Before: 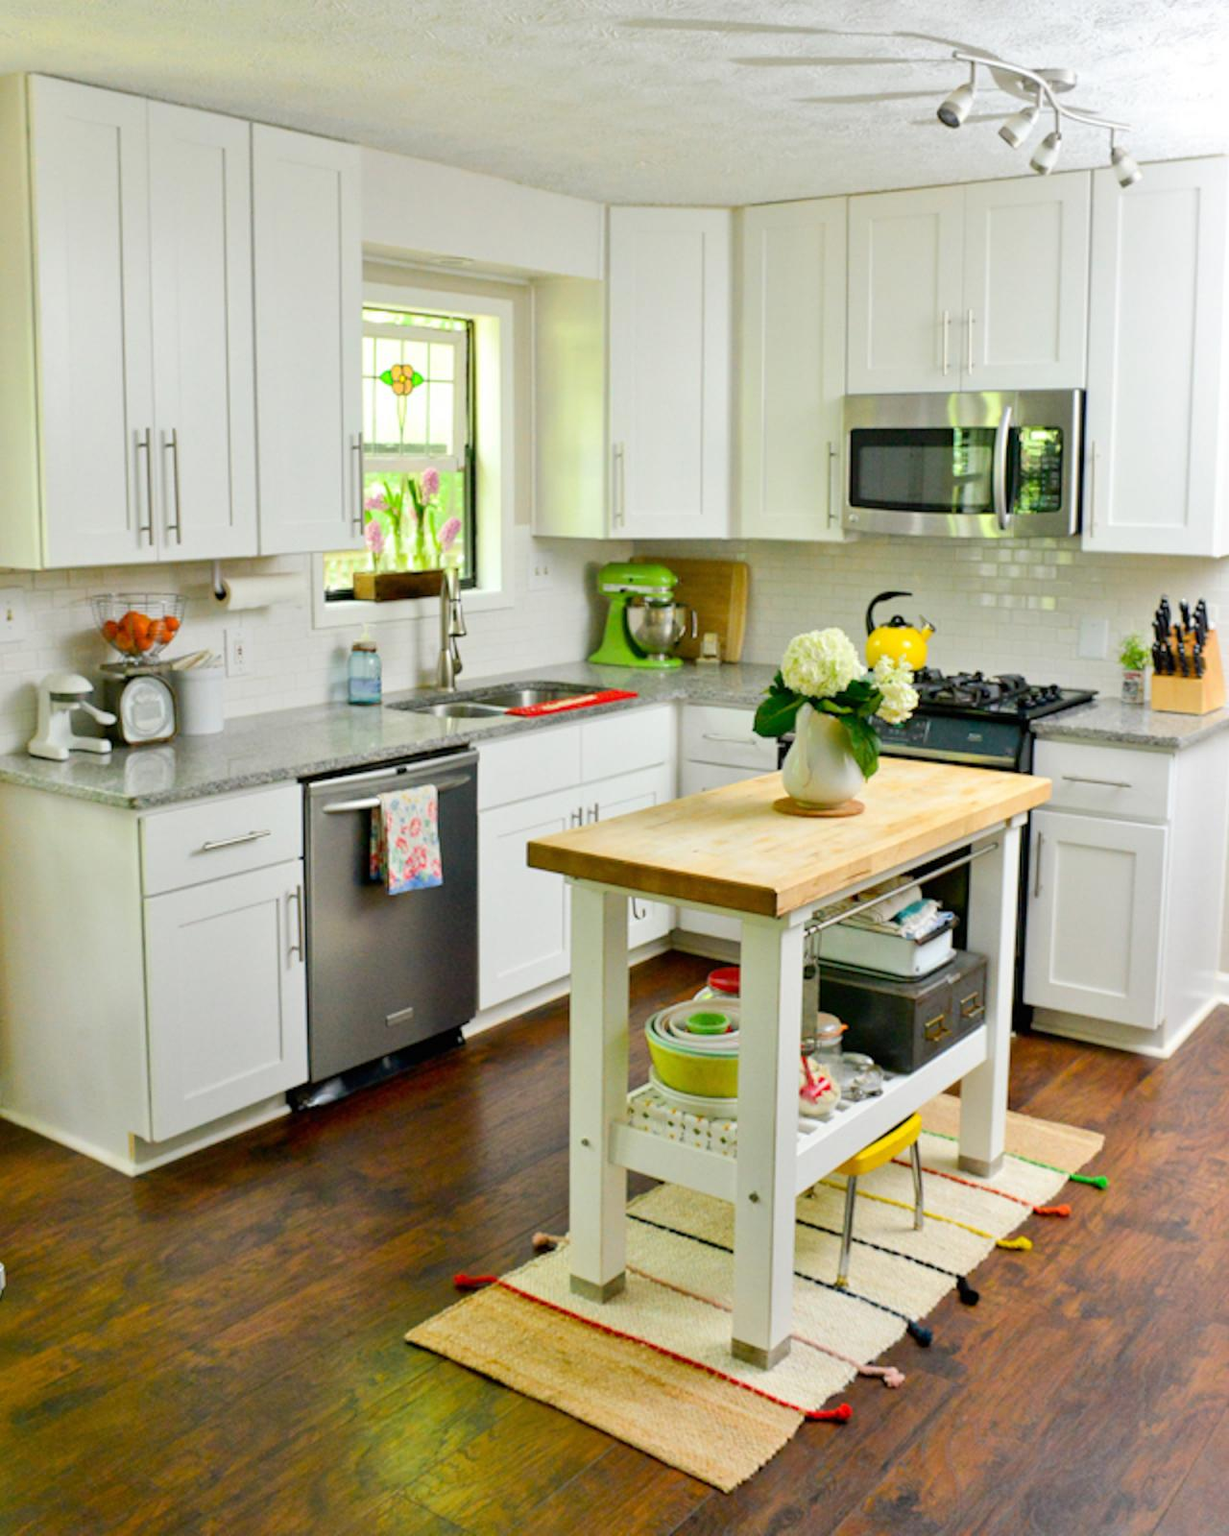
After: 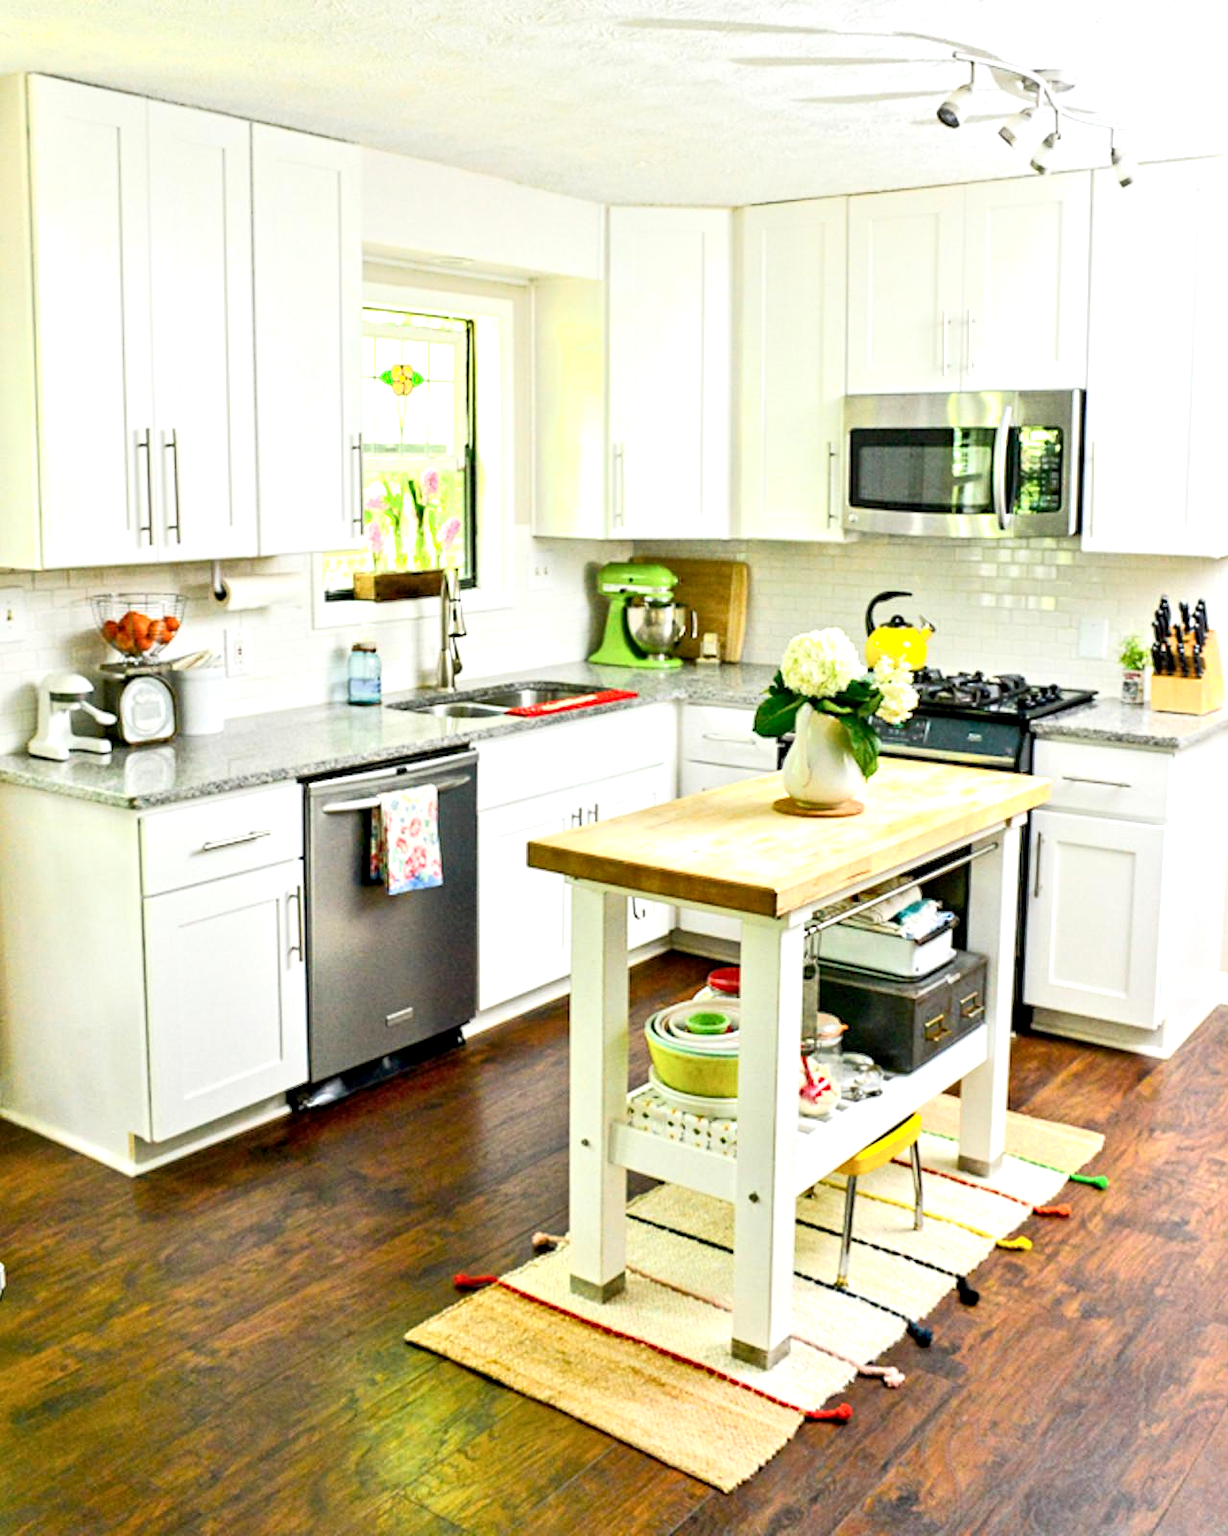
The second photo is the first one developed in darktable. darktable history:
exposure: exposure 0.651 EV, compensate highlight preservation false
contrast equalizer: octaves 7, y [[0.502, 0.517, 0.543, 0.576, 0.611, 0.631], [0.5 ×6], [0.5 ×6], [0 ×6], [0 ×6]]
shadows and highlights: shadows 1.29, highlights 38.49
